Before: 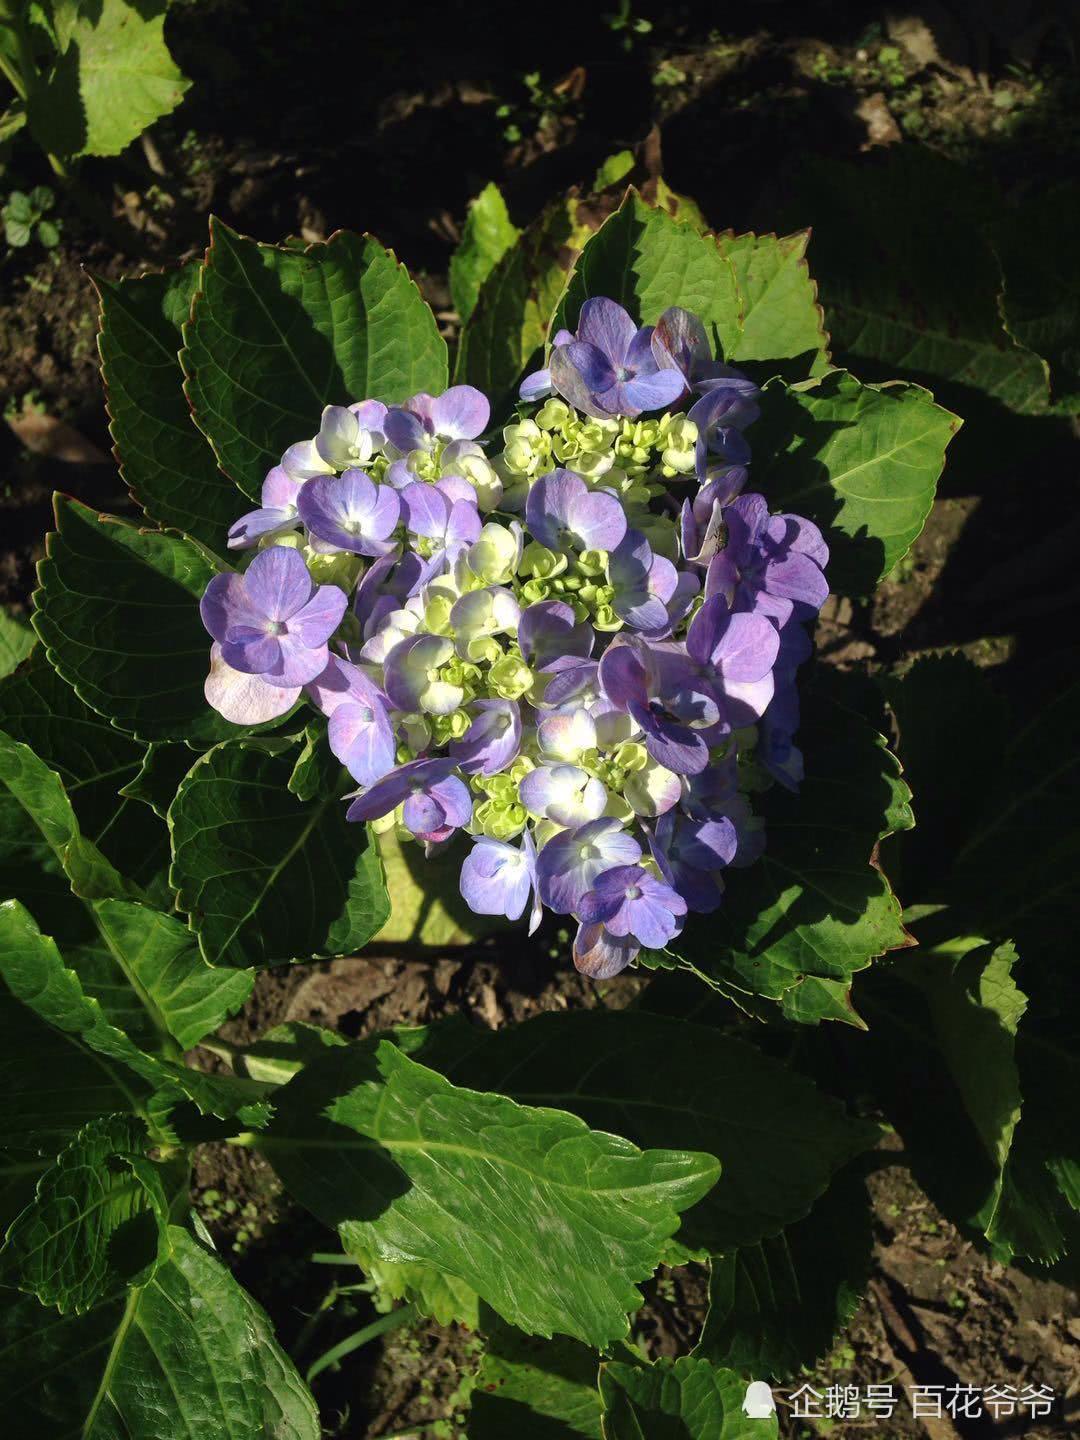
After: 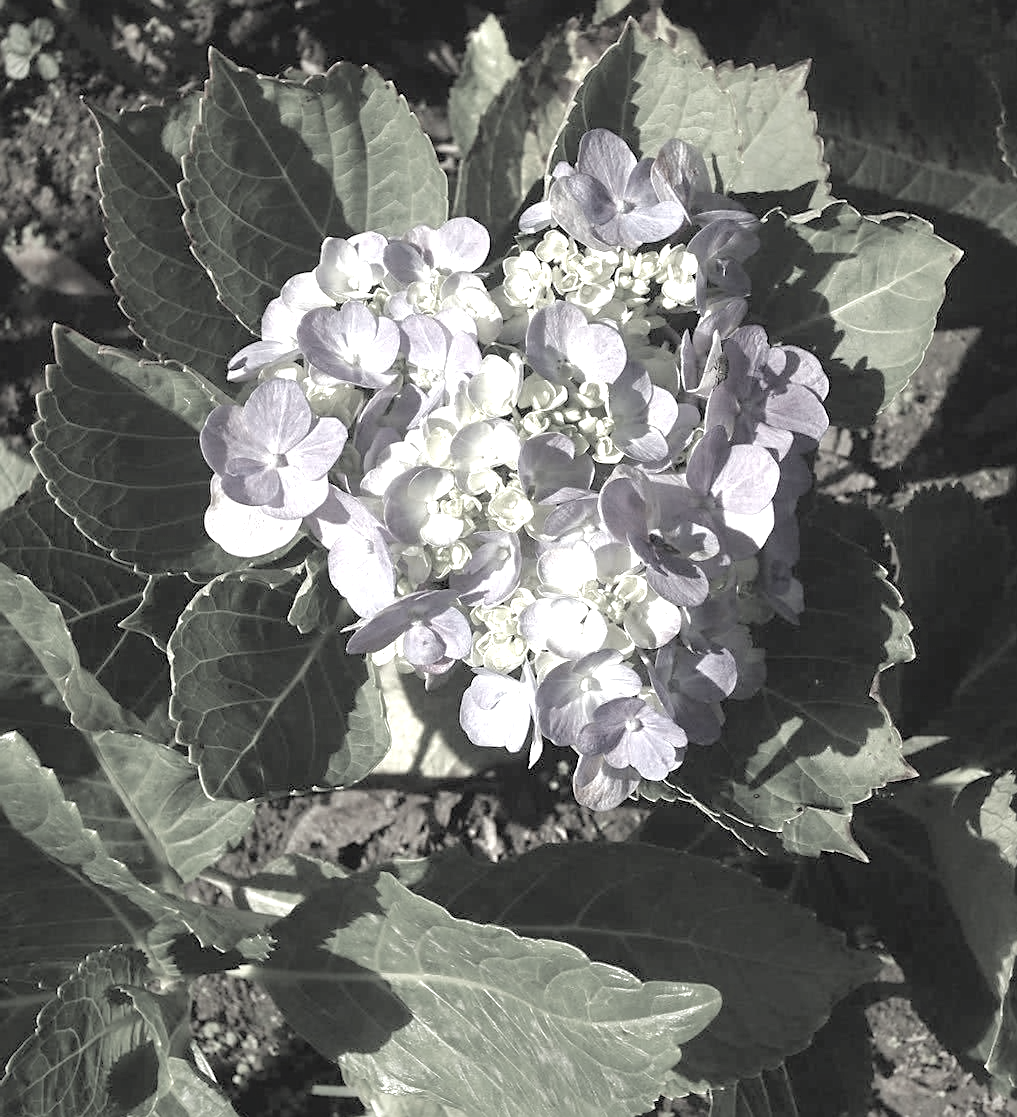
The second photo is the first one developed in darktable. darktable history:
base curve: curves: ch0 [(0, 0) (0.472, 0.508) (1, 1)], preserve colors none
color correction: highlights b* 0.018, saturation 0.14
crop and rotate: angle 0.044°, top 11.648%, right 5.734%, bottom 10.691%
tone equalizer: on, module defaults
exposure: black level correction 0, exposure 0.95 EV, compensate exposure bias true, compensate highlight preservation false
sharpen: radius 1.914, amount 0.411, threshold 1.418
tone curve: curves: ch0 [(0, 0) (0.004, 0.008) (0.077, 0.156) (0.169, 0.29) (0.774, 0.774) (1, 1)], color space Lab, independent channels, preserve colors none
